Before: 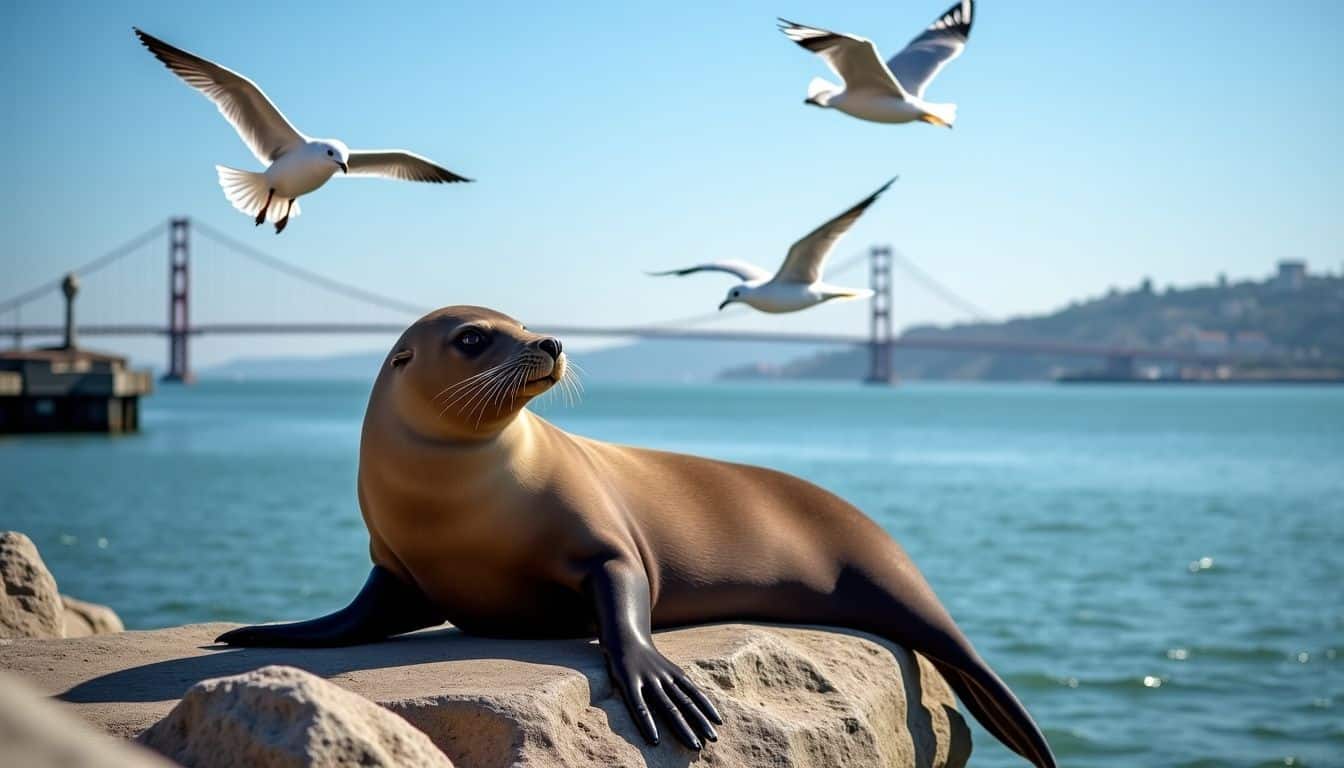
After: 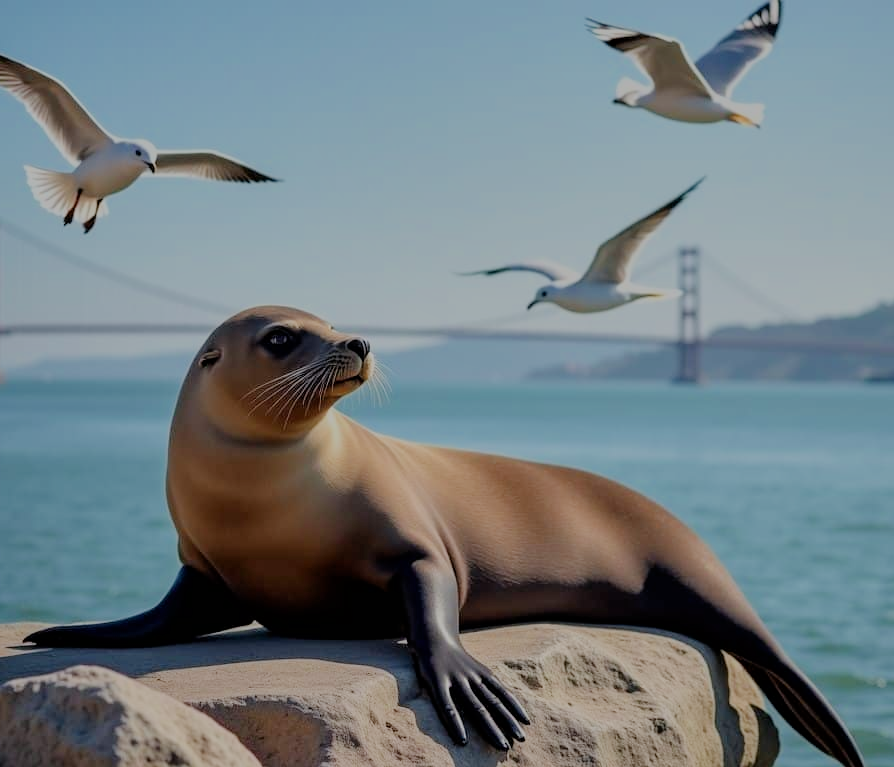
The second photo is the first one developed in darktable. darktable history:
shadows and highlights: shadows 25.46, highlights -48.22, soften with gaussian
crop and rotate: left 14.329%, right 19.11%
tone equalizer: on, module defaults
filmic rgb: black relative exposure -8.03 EV, white relative exposure 8.03 EV, threshold 3.03 EV, hardness 2.41, latitude 10.33%, contrast 0.714, highlights saturation mix 8.67%, shadows ↔ highlights balance 1.87%, enable highlight reconstruction true
